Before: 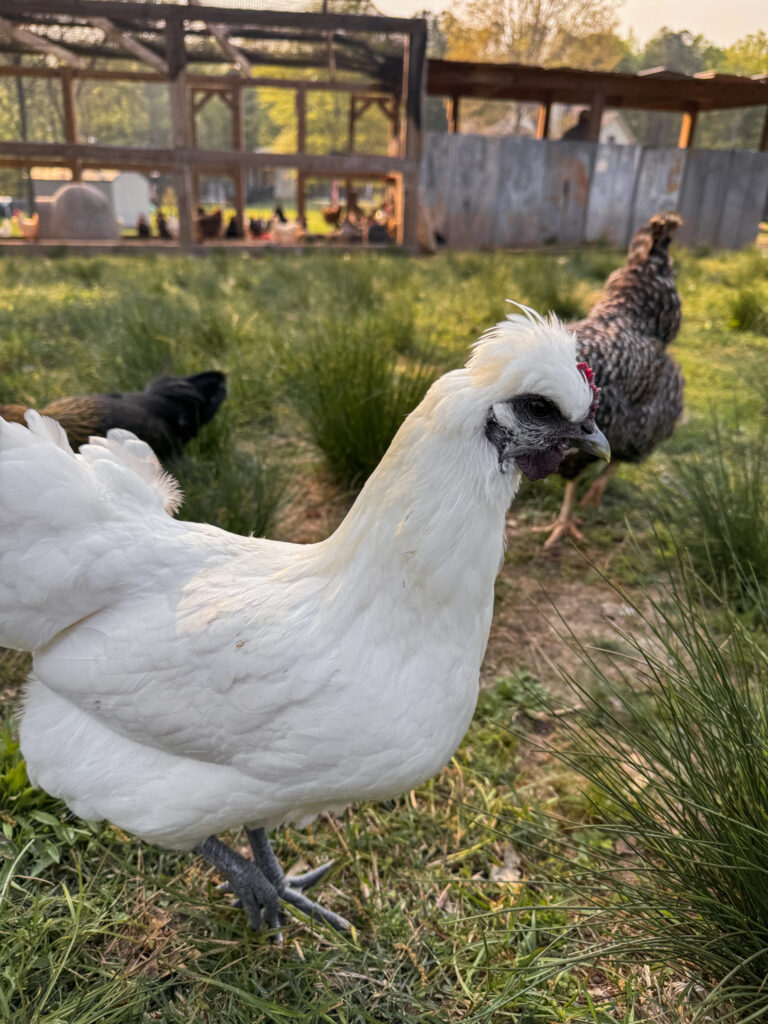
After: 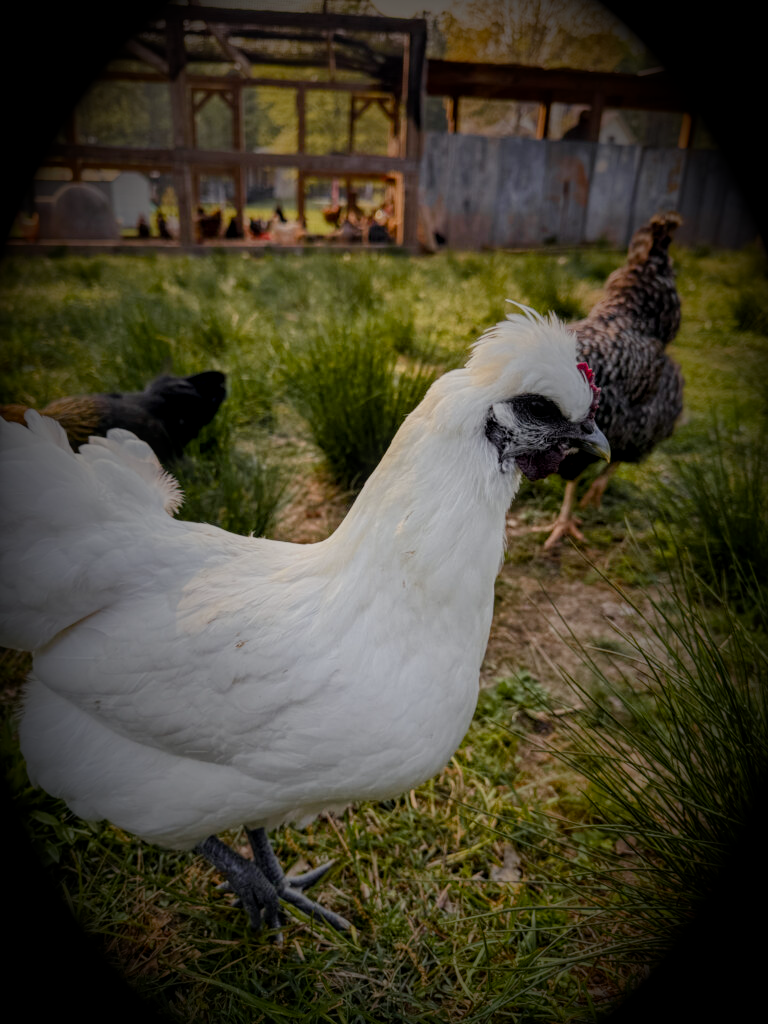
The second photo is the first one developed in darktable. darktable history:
local contrast: on, module defaults
color balance rgb: perceptual saturation grading › global saturation 20%, perceptual saturation grading › highlights -50%, perceptual saturation grading › shadows 30%
filmic rgb: black relative exposure -7.65 EV, white relative exposure 4.56 EV, hardness 3.61, color science v6 (2022)
tone equalizer: on, module defaults
vignetting: fall-off start 15.9%, fall-off radius 100%, brightness -1, saturation 0.5, width/height ratio 0.719
